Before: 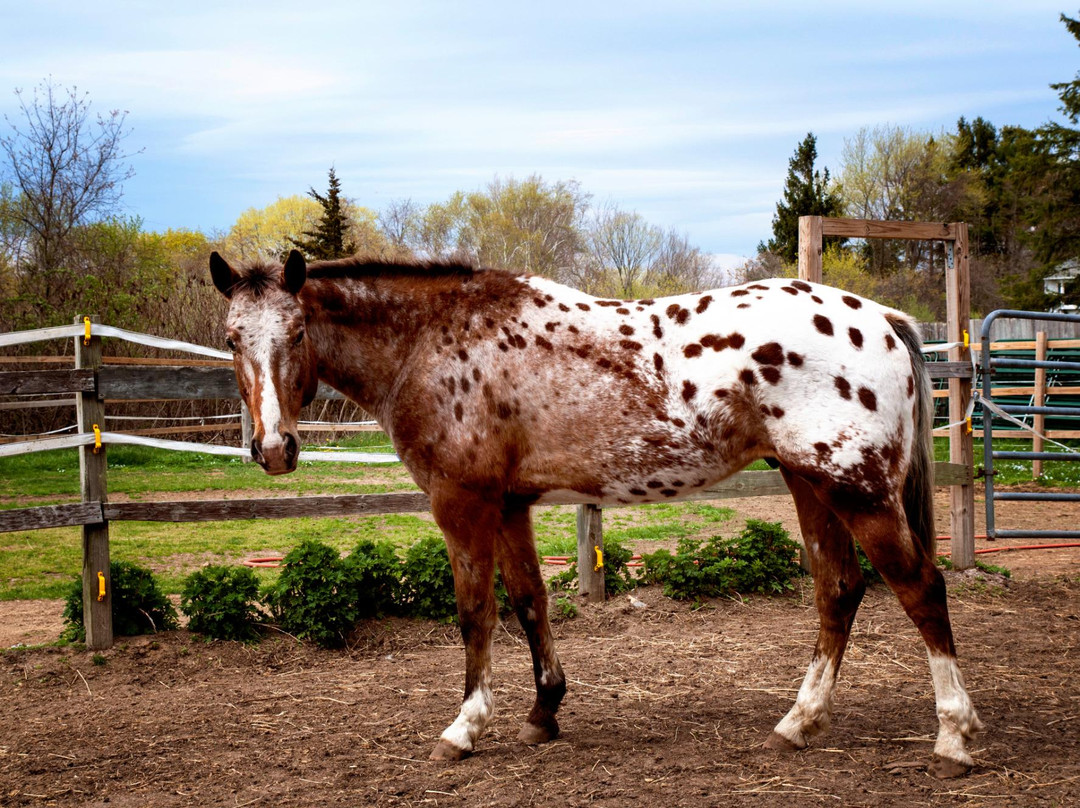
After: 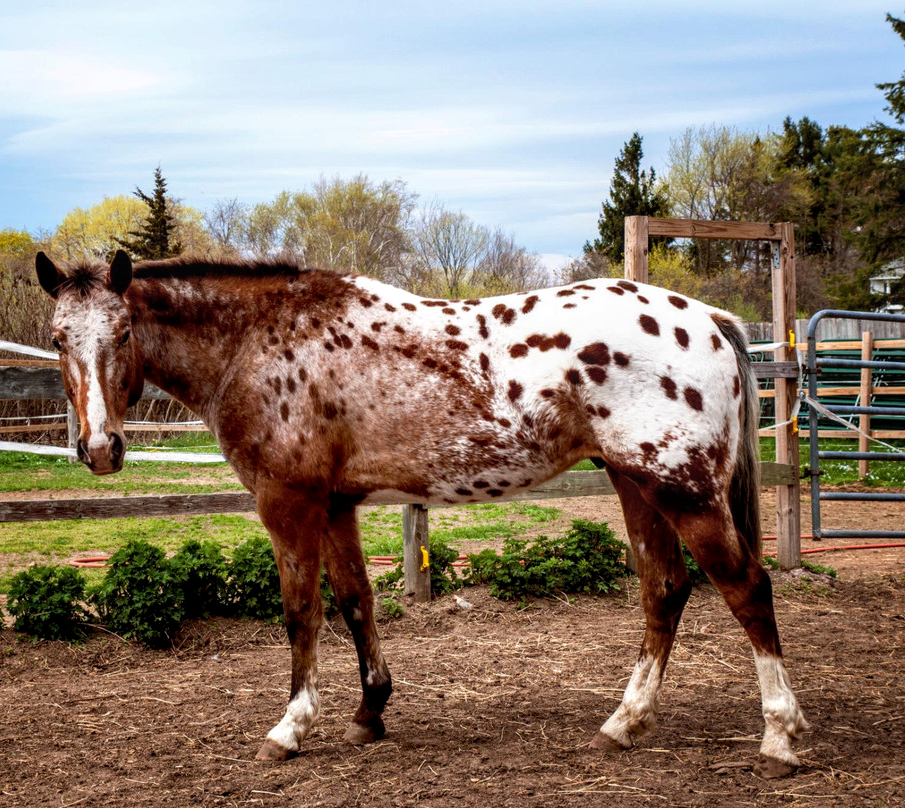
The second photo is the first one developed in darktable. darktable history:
crop: left 16.145%
local contrast: on, module defaults
